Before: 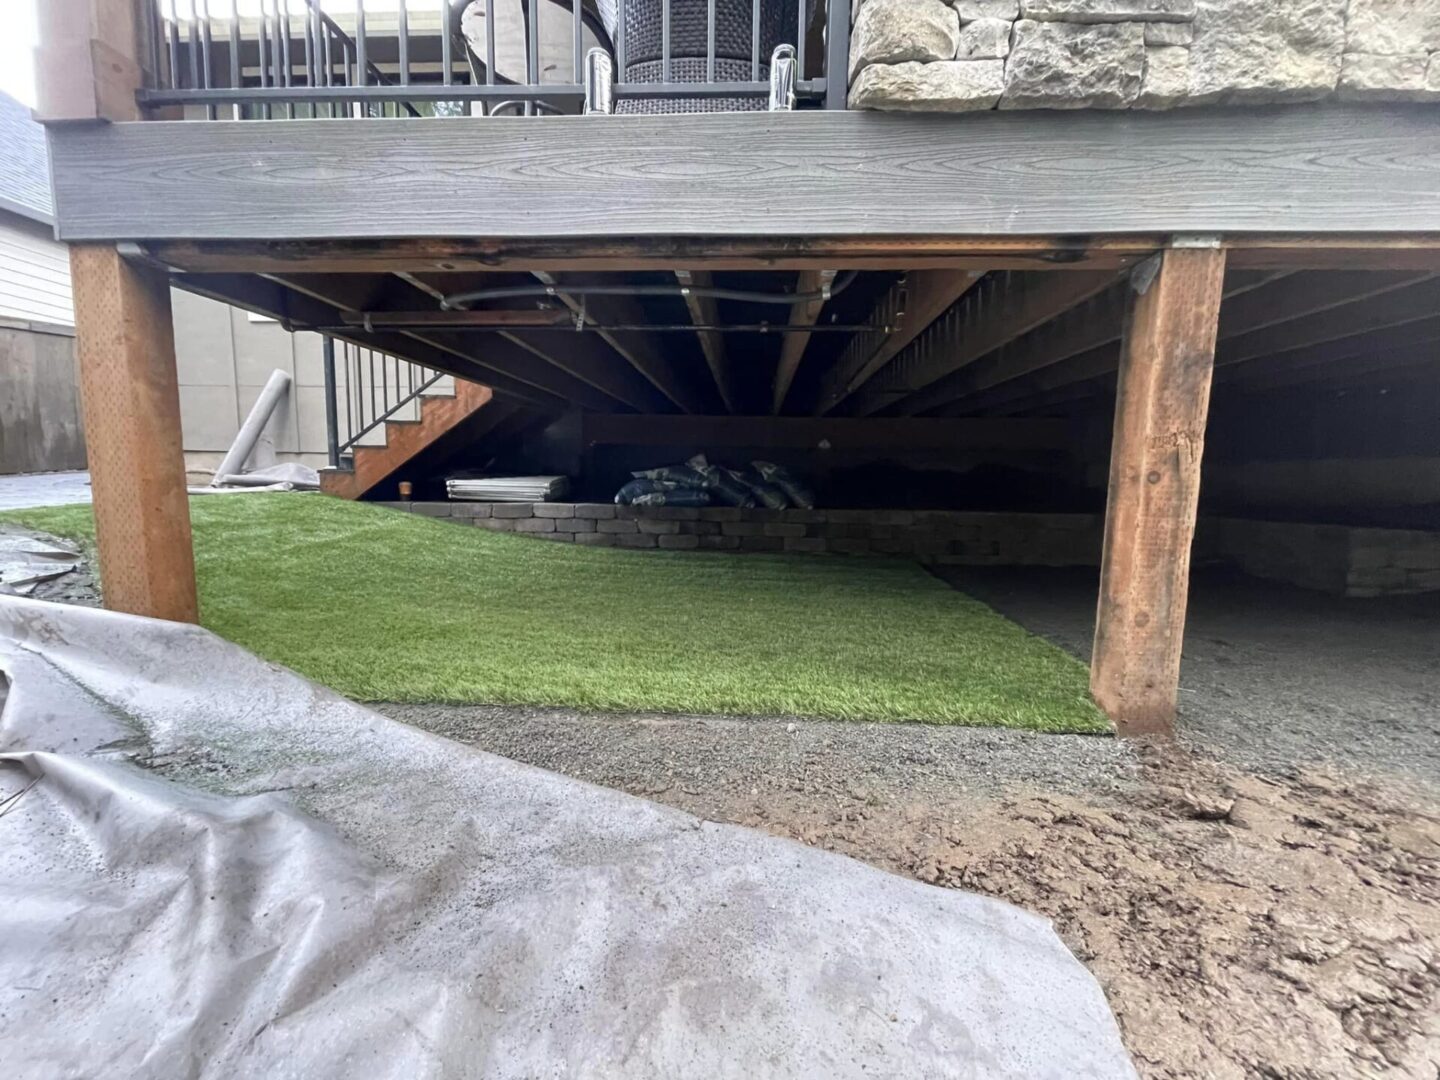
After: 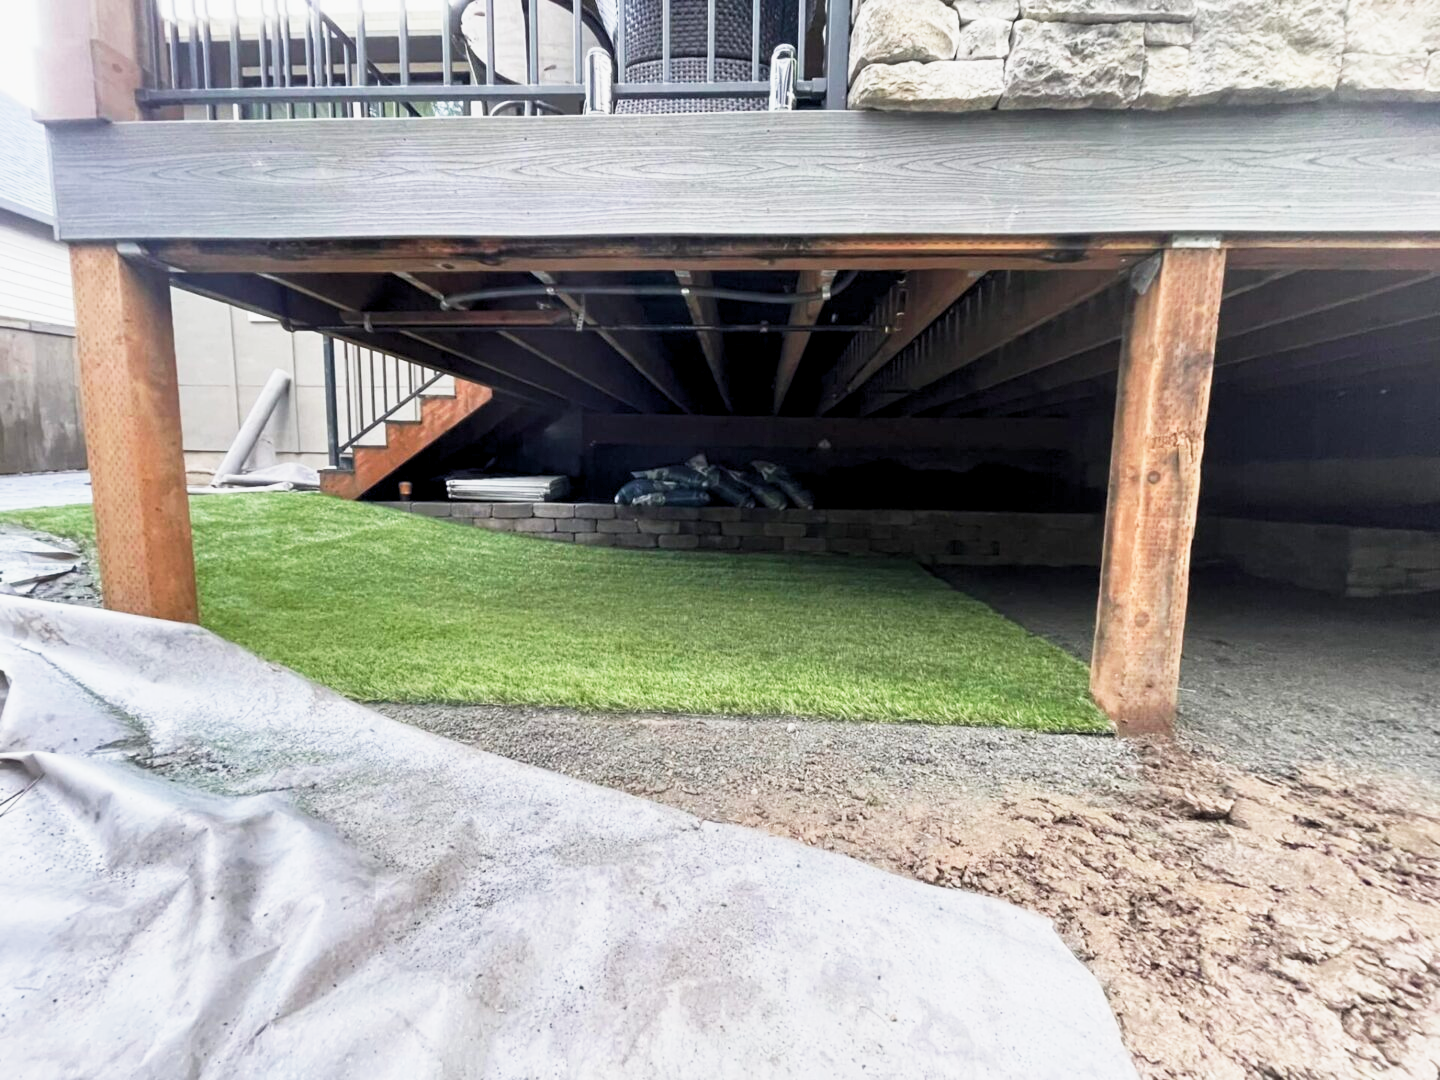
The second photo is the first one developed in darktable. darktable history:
levels: levels [0.031, 0.5, 0.969]
base curve: curves: ch0 [(0, 0) (0.088, 0.125) (0.176, 0.251) (0.354, 0.501) (0.613, 0.749) (1, 0.877)], preserve colors none
